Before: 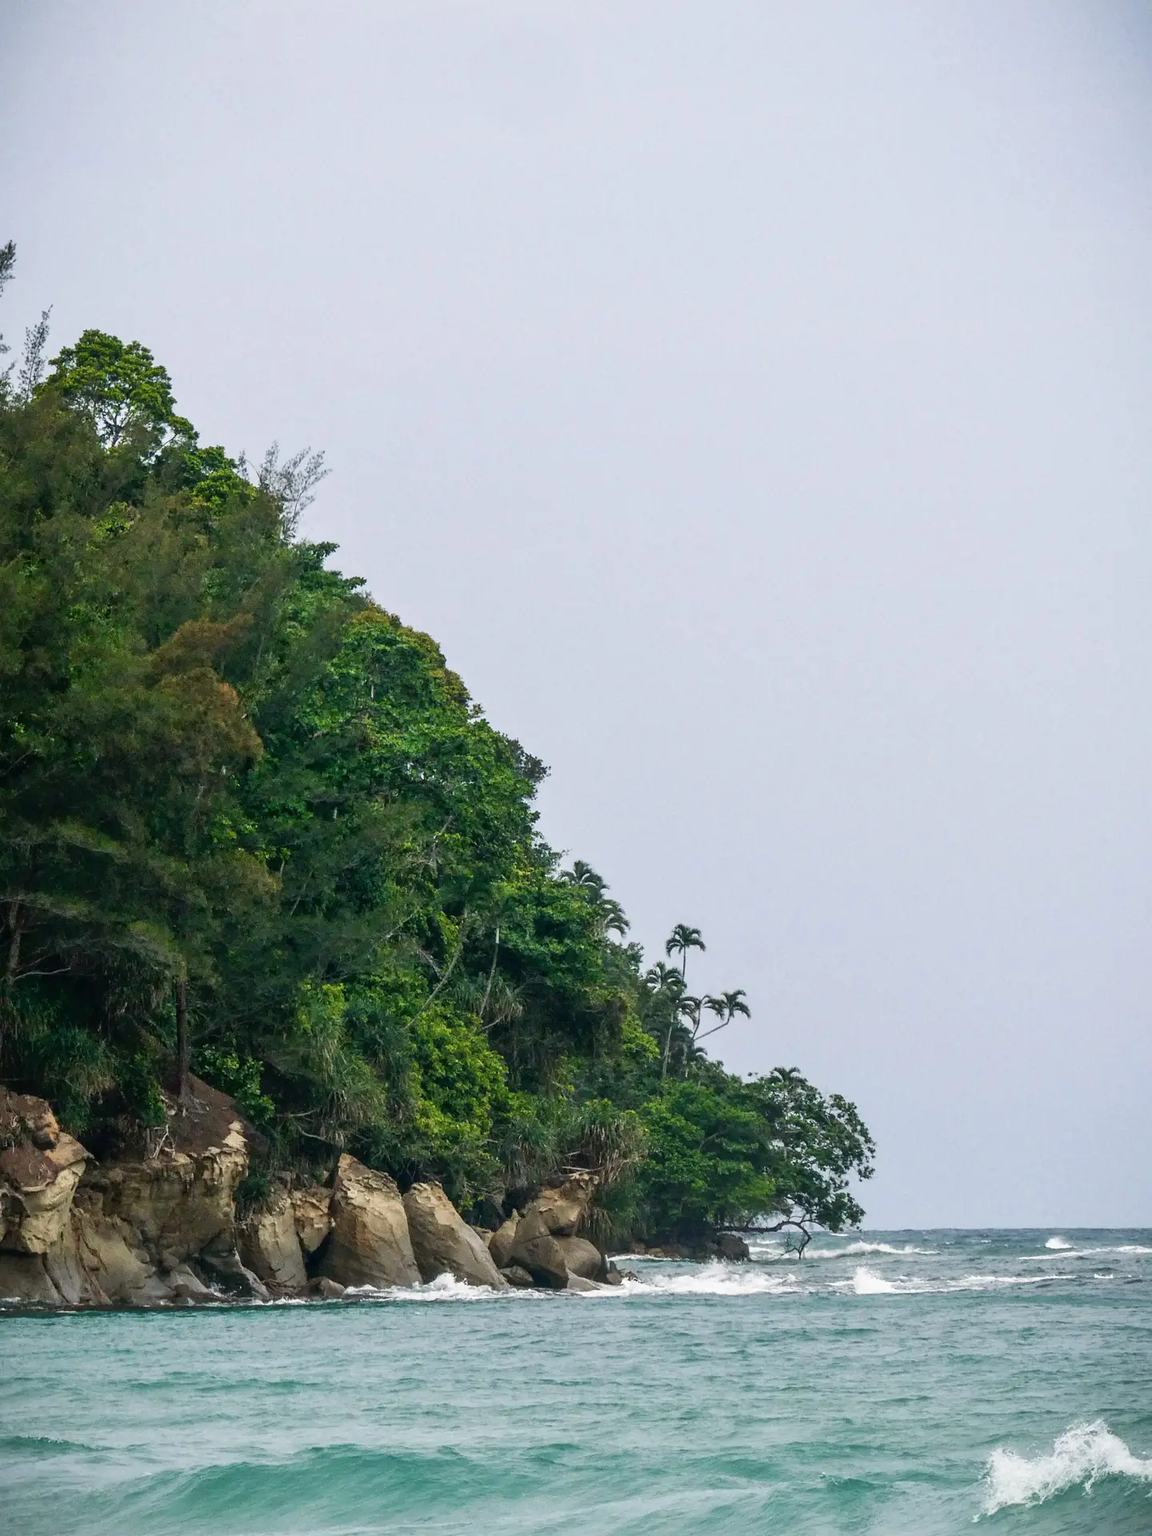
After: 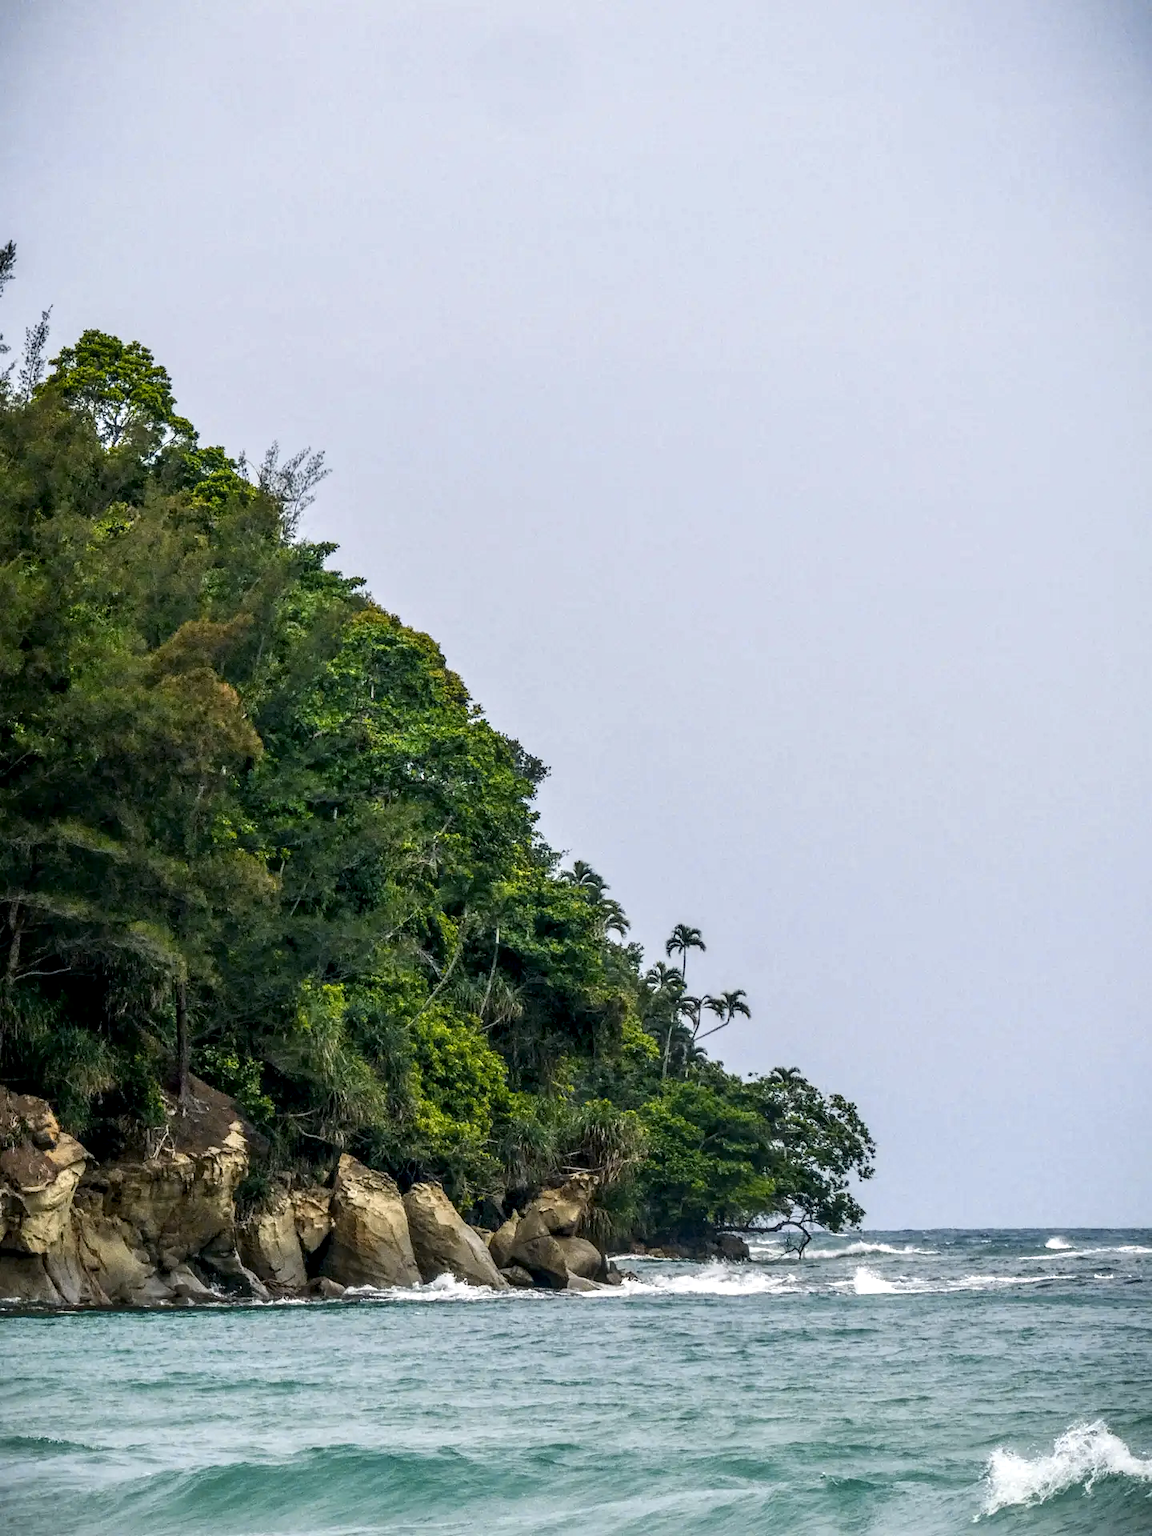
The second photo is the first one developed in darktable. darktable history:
local contrast: detail 150%
color contrast: green-magenta contrast 0.85, blue-yellow contrast 1.25, unbound 0
